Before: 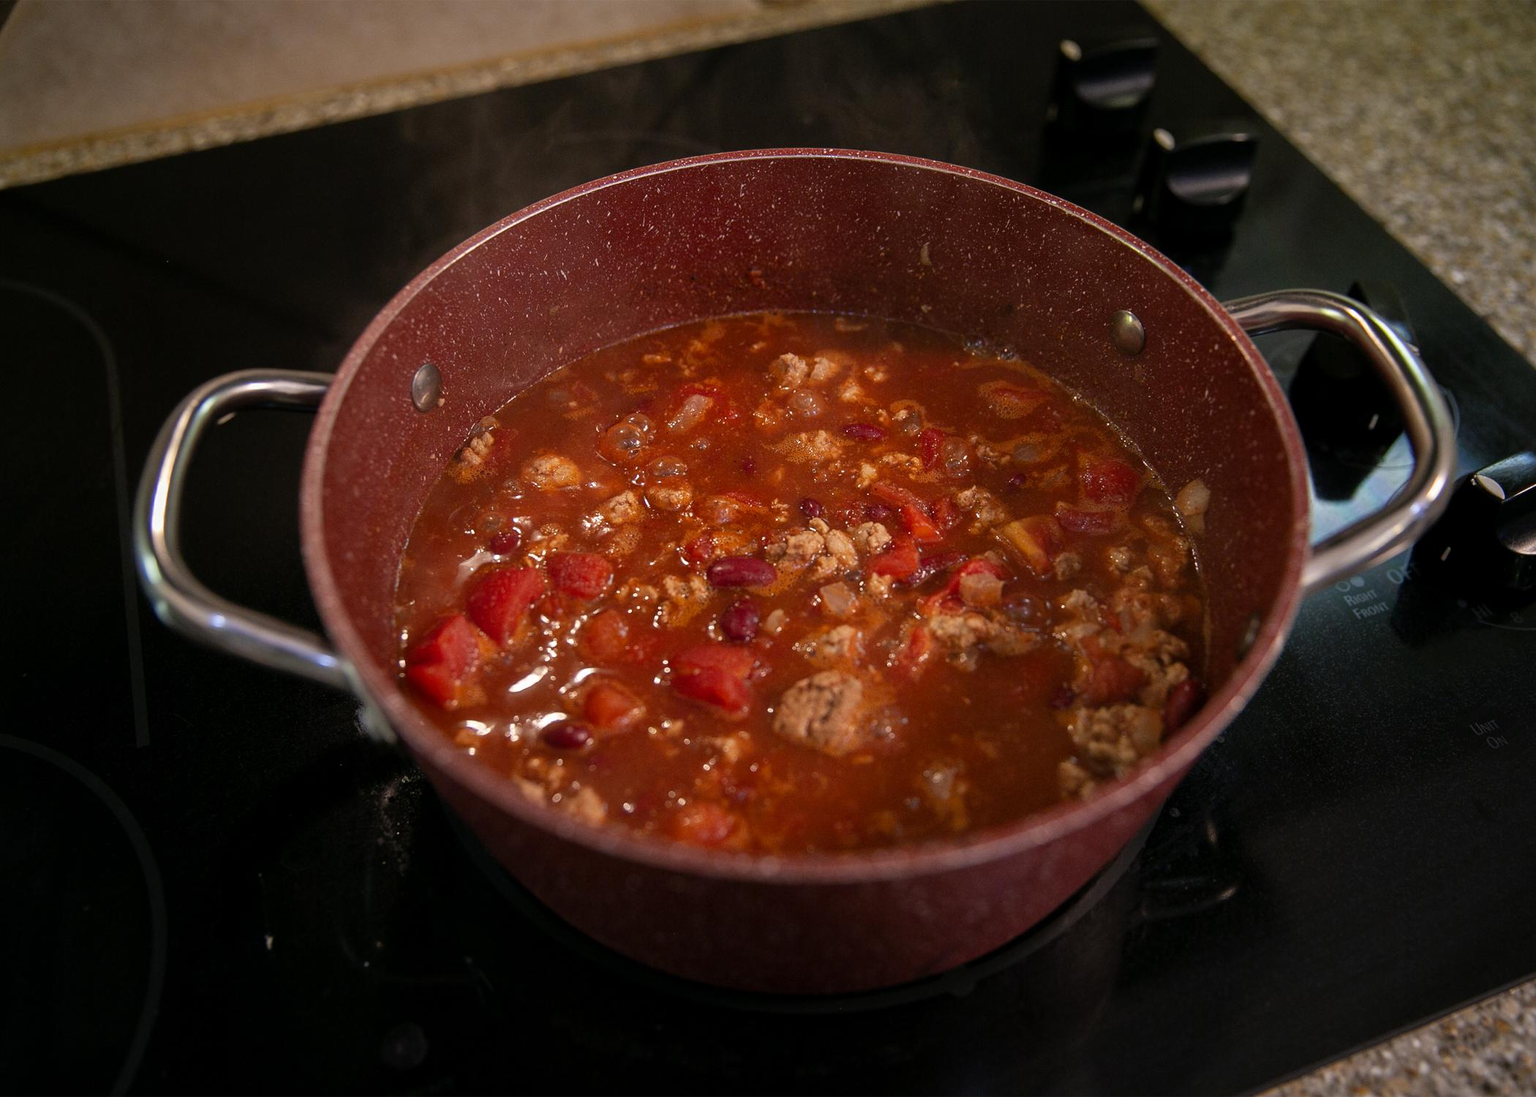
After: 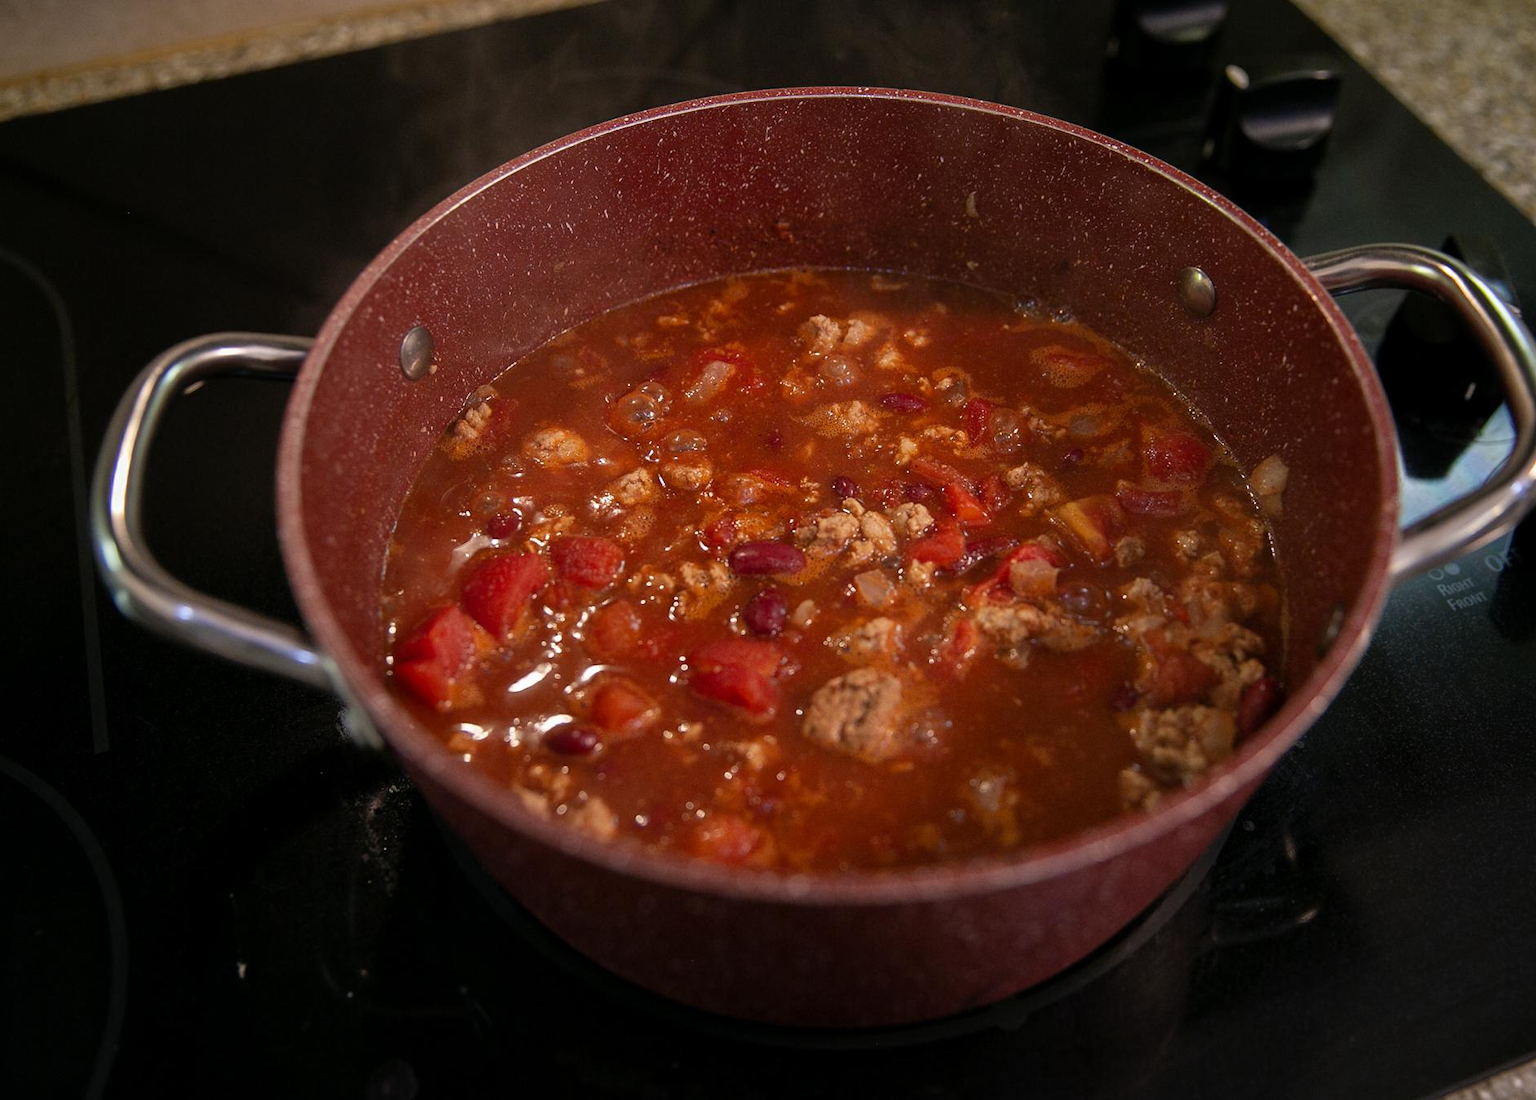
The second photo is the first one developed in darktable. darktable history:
crop: left 3.391%, top 6.413%, right 6.062%, bottom 3.188%
